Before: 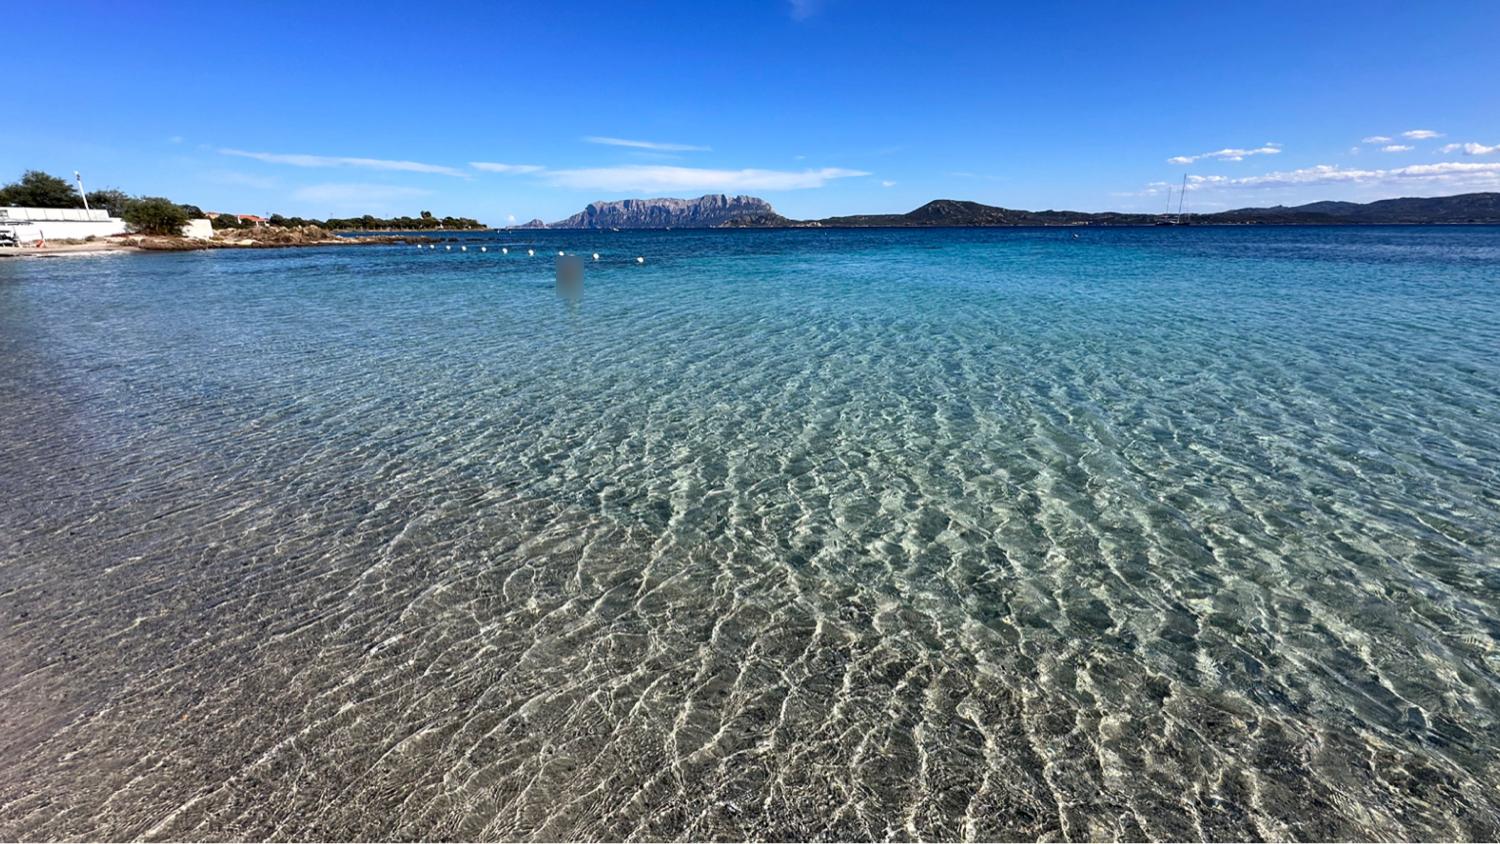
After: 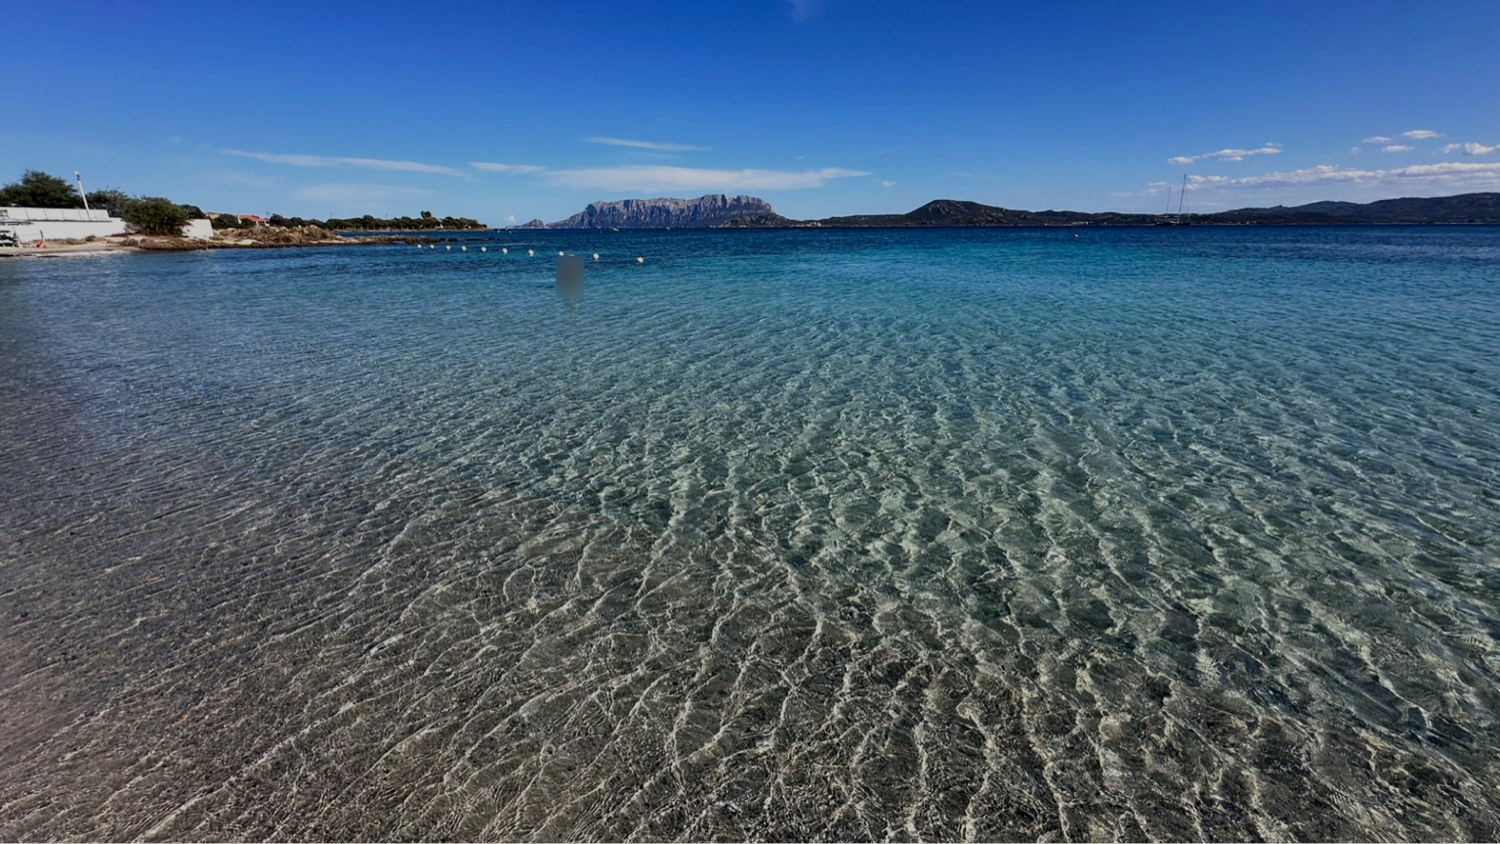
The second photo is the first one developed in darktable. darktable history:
exposure: black level correction 0, exposure -0.765 EV, compensate highlight preservation false
